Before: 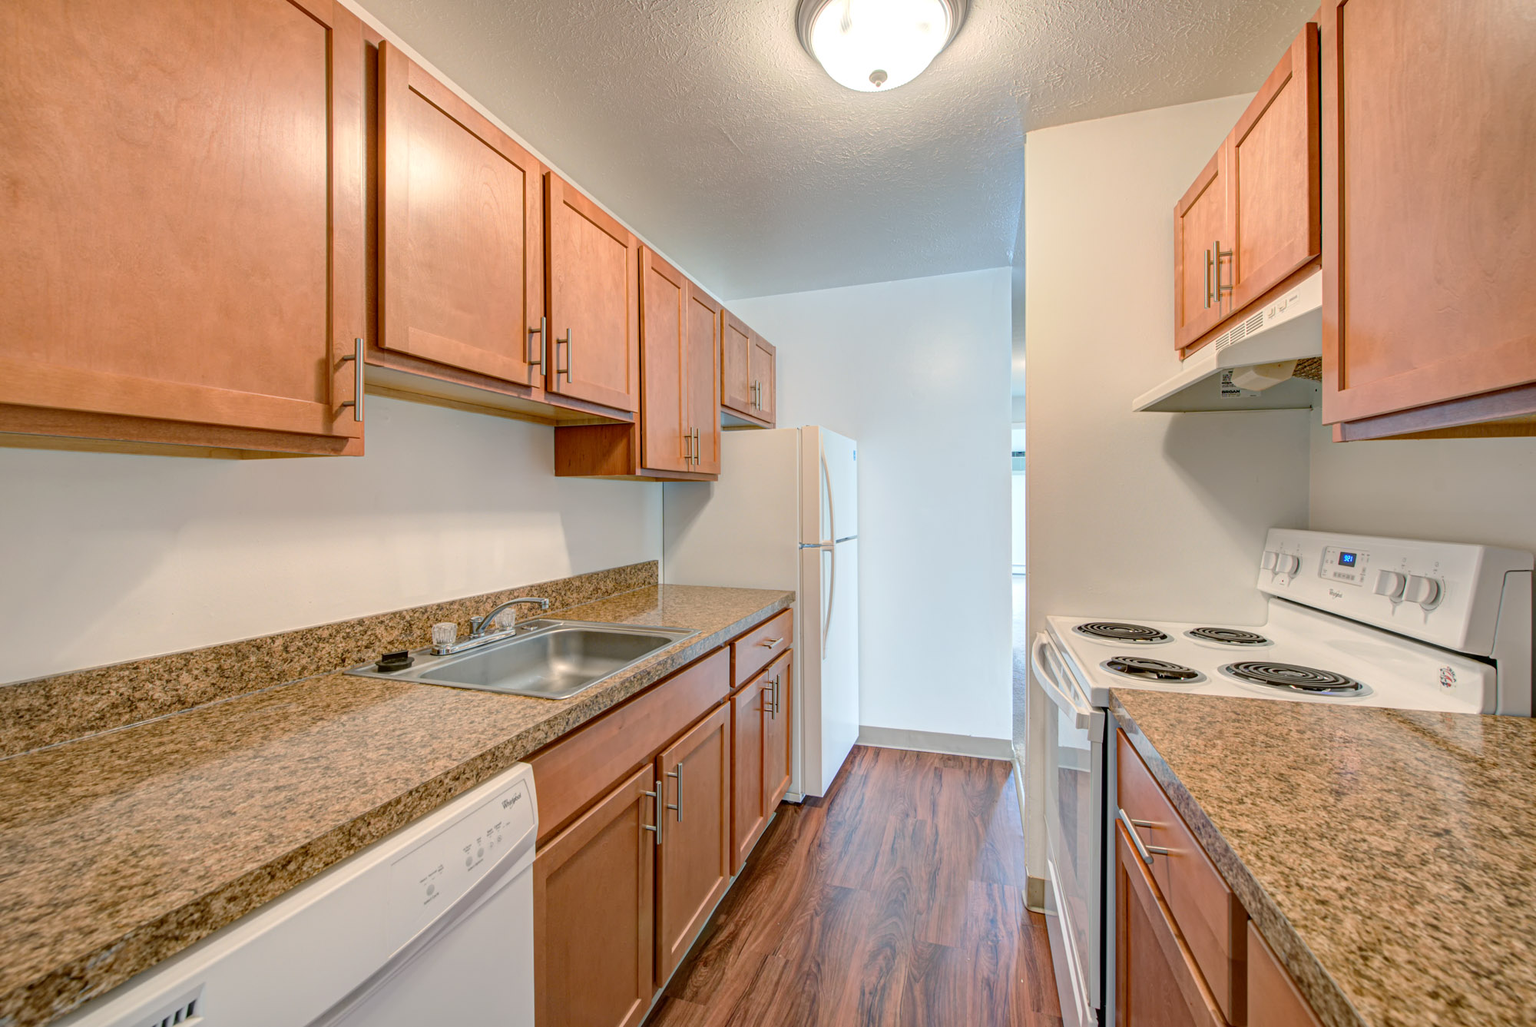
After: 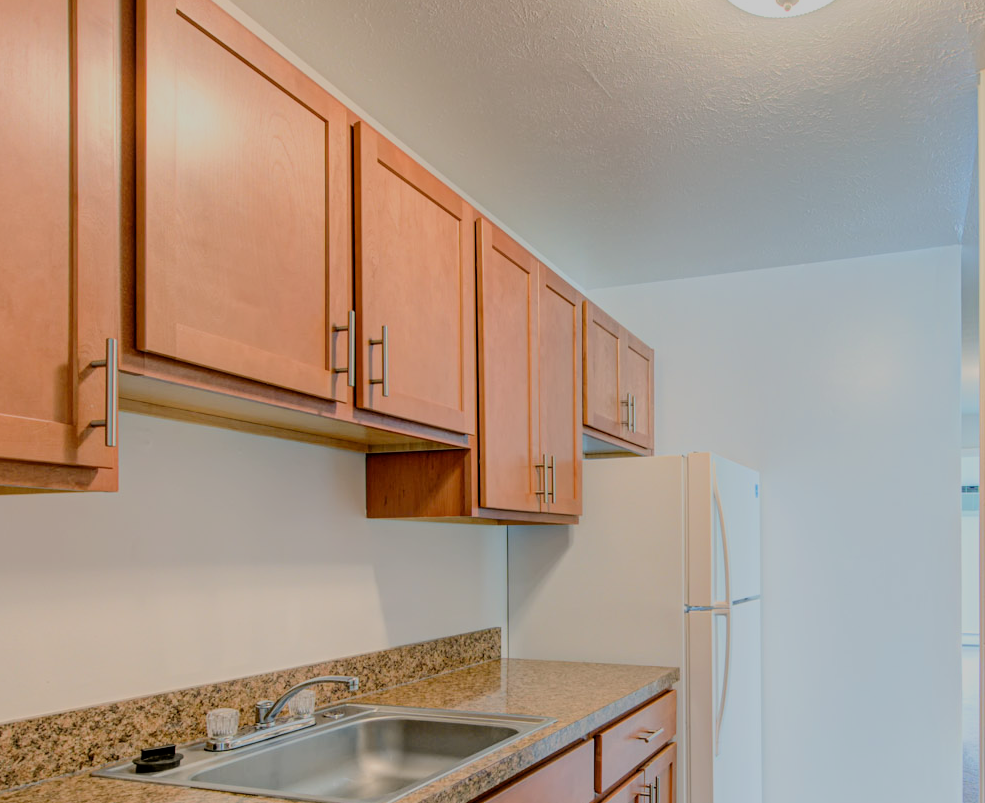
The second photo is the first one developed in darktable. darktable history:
filmic rgb: black relative exposure -6.15 EV, white relative exposure 6.96 EV, hardness 2.23, color science v6 (2022)
crop: left 17.835%, top 7.675%, right 32.881%, bottom 32.213%
